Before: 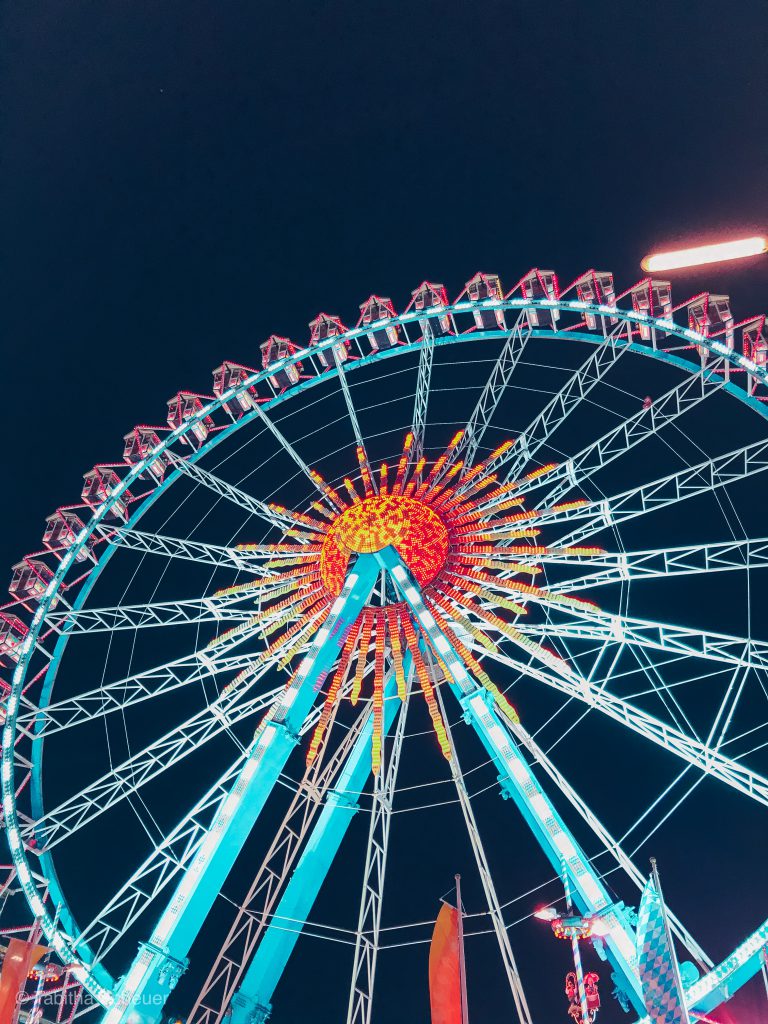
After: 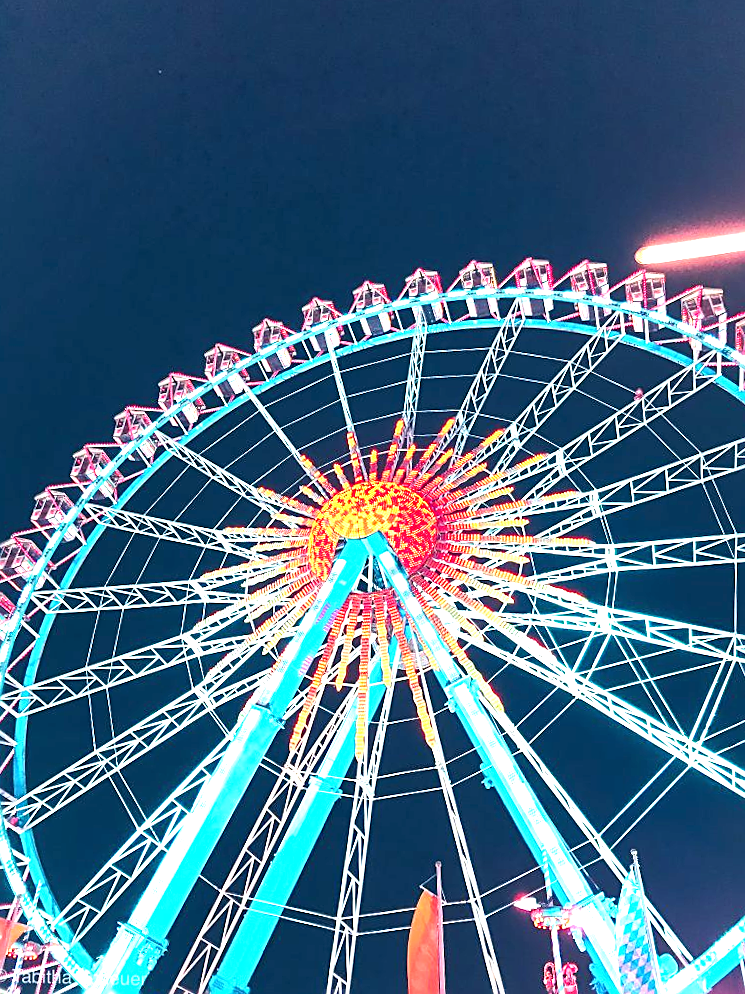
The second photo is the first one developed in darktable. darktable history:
crop and rotate: angle -1.29°
sharpen: on, module defaults
exposure: black level correction 0, exposure 1.471 EV, compensate highlight preservation false
